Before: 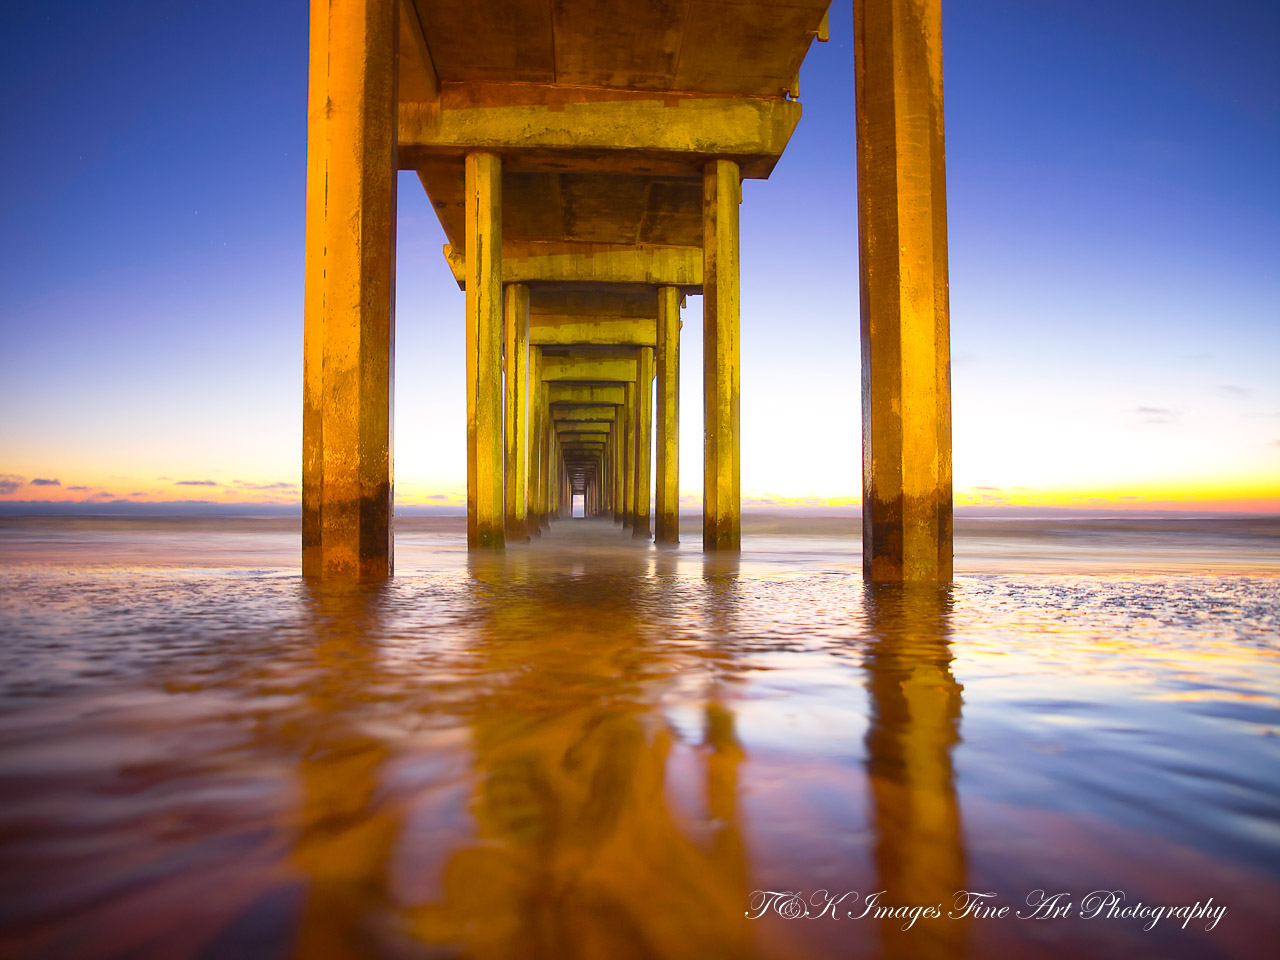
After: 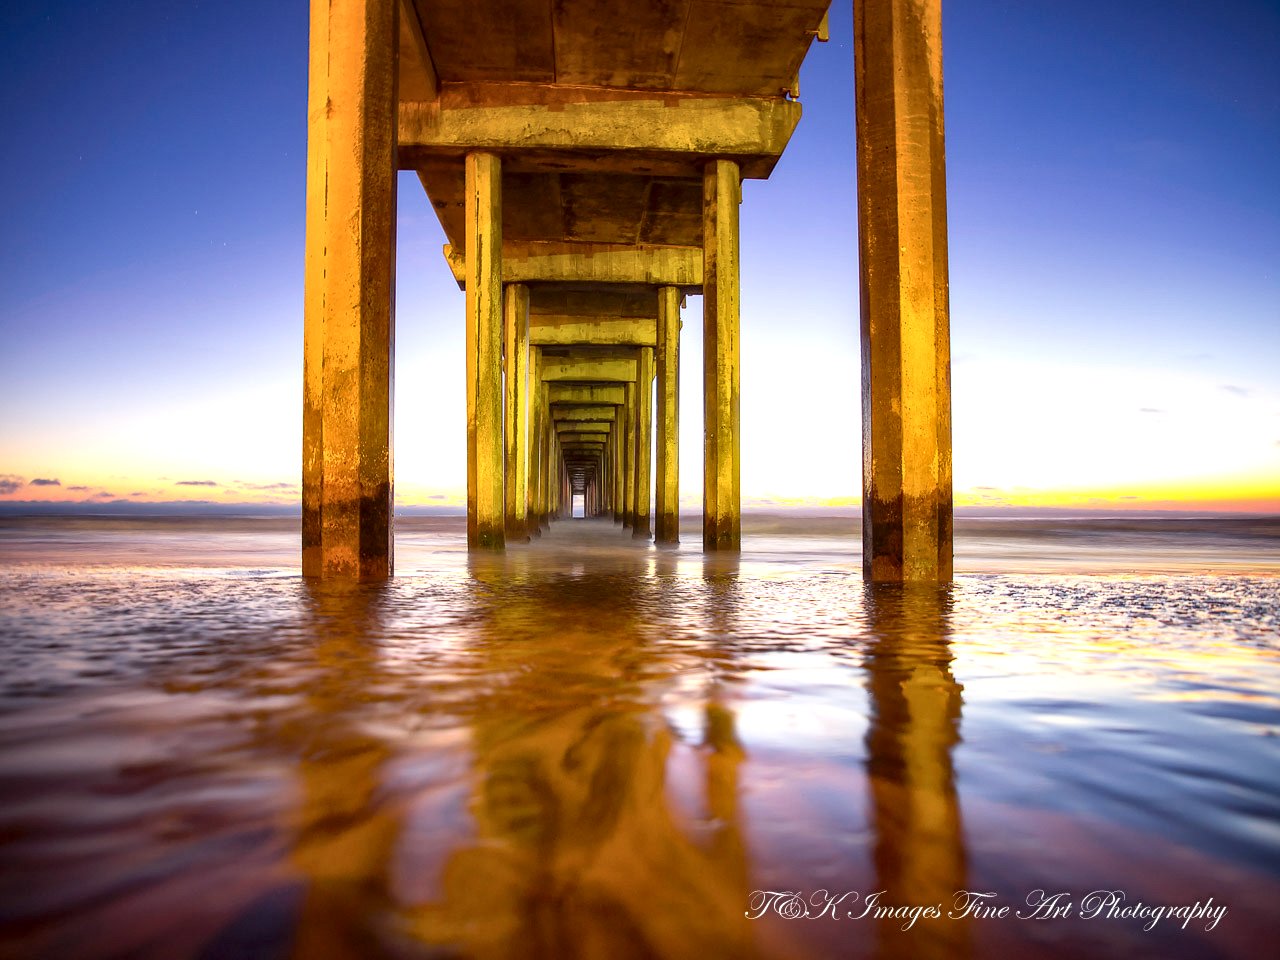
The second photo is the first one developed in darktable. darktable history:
local contrast: highlights 60%, shadows 60%, detail 160%
